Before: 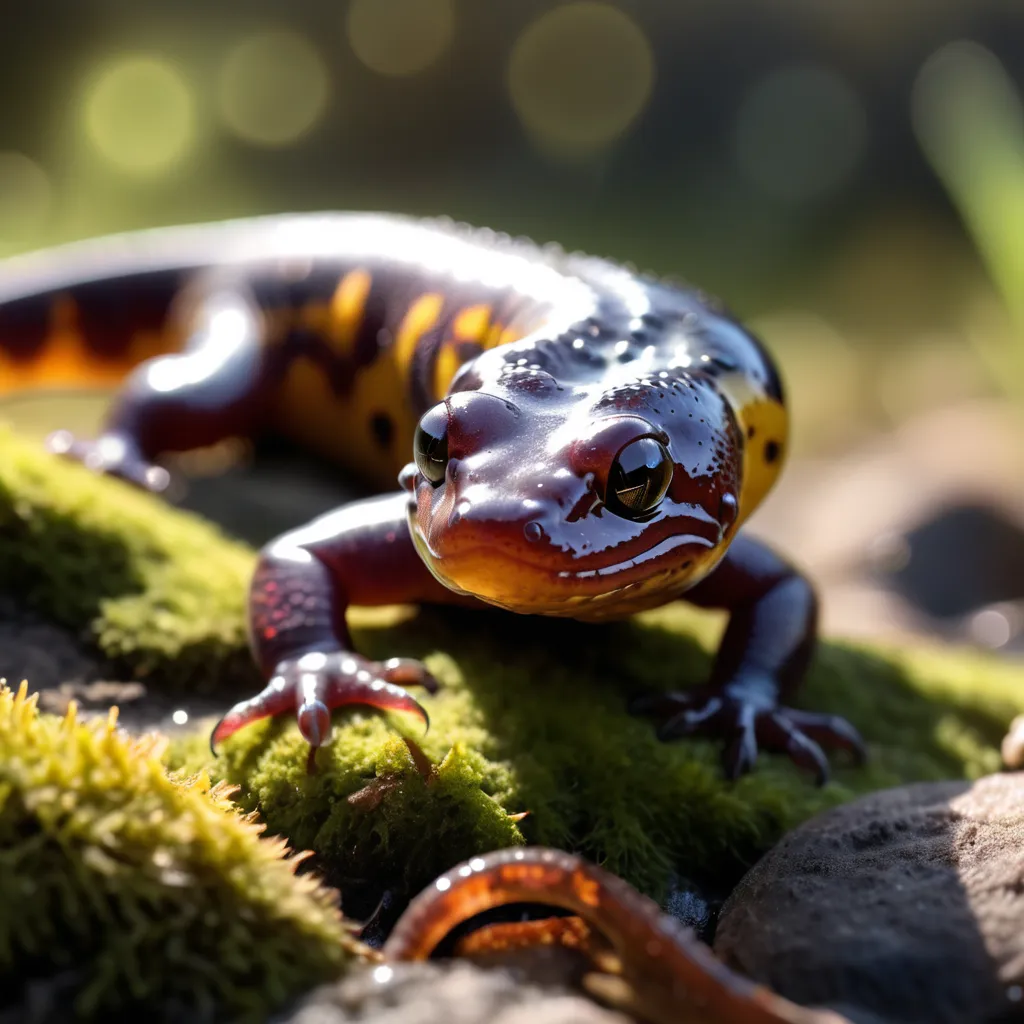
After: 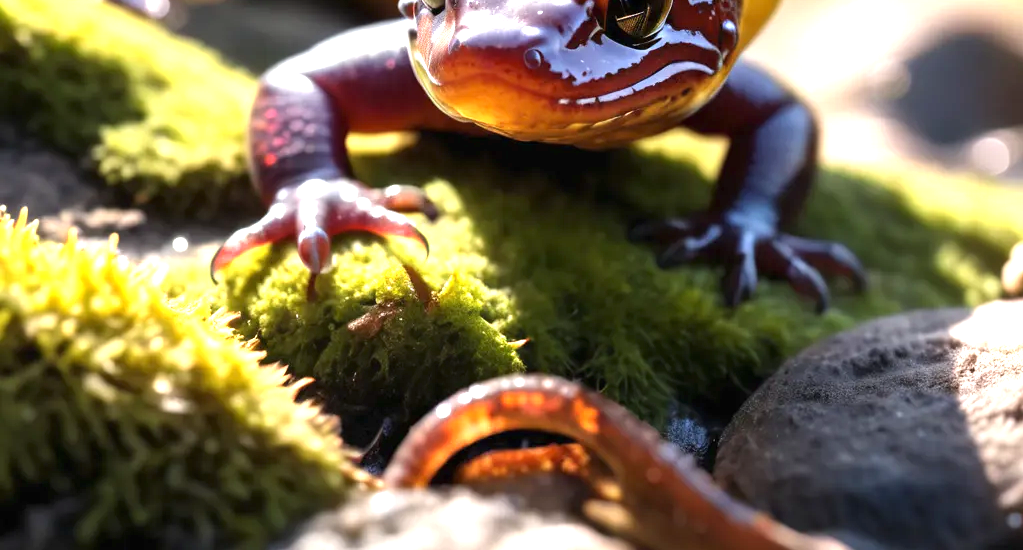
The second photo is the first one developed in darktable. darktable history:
exposure: black level correction 0, exposure 1.2 EV, compensate exposure bias true, compensate highlight preservation false
crop and rotate: top 46.237%
